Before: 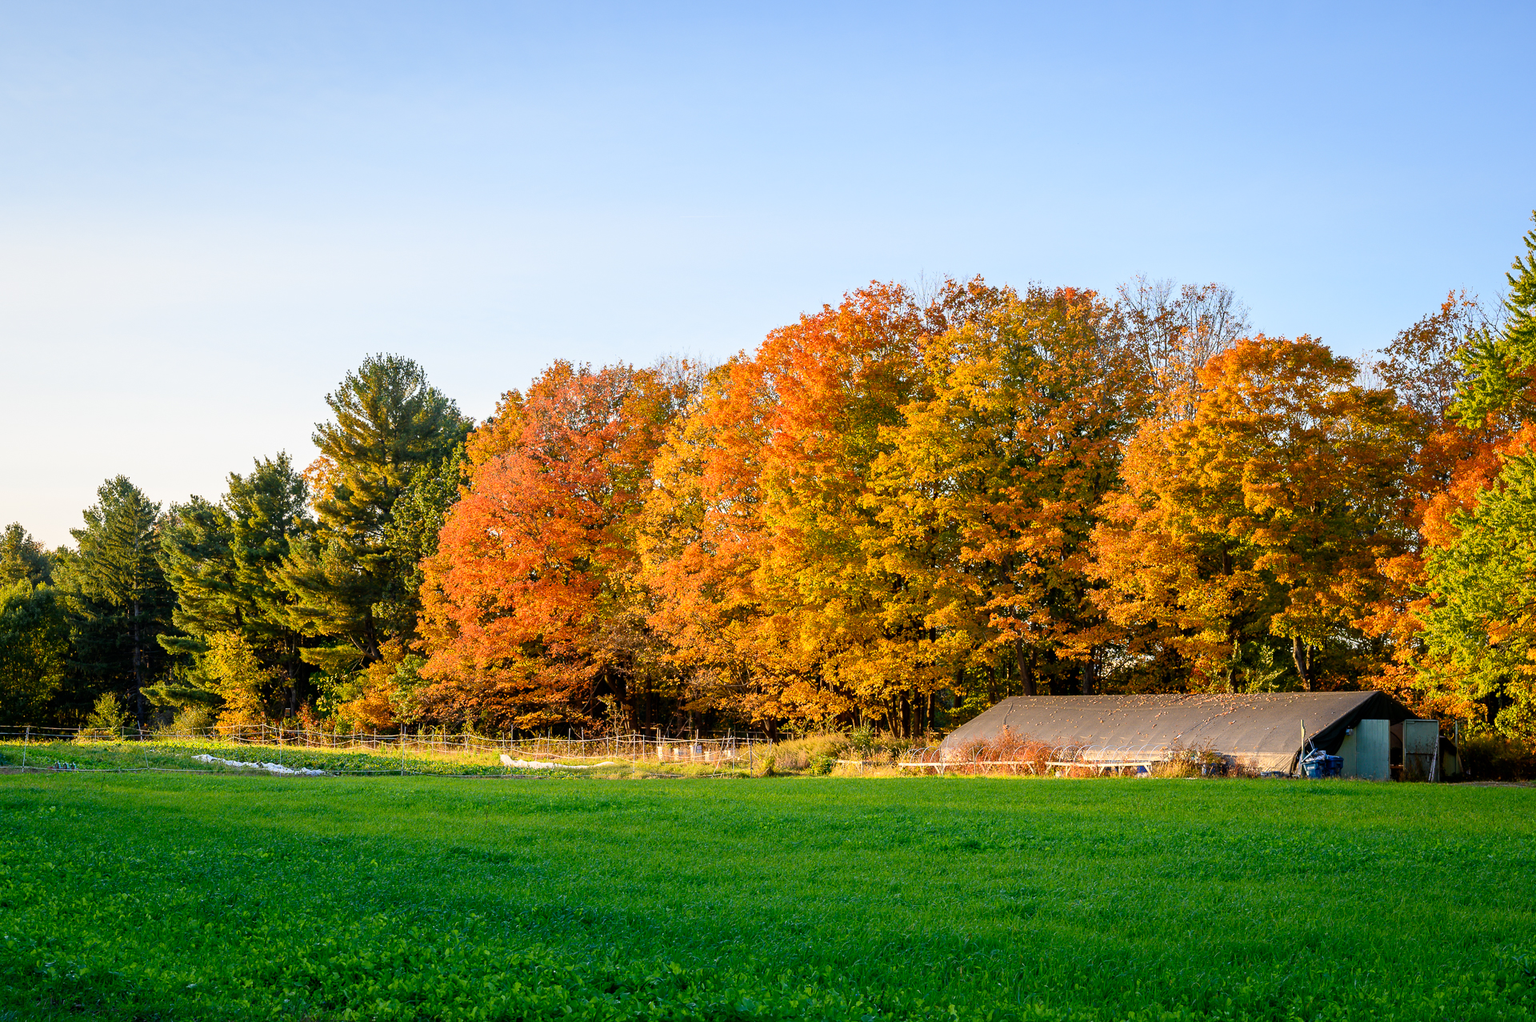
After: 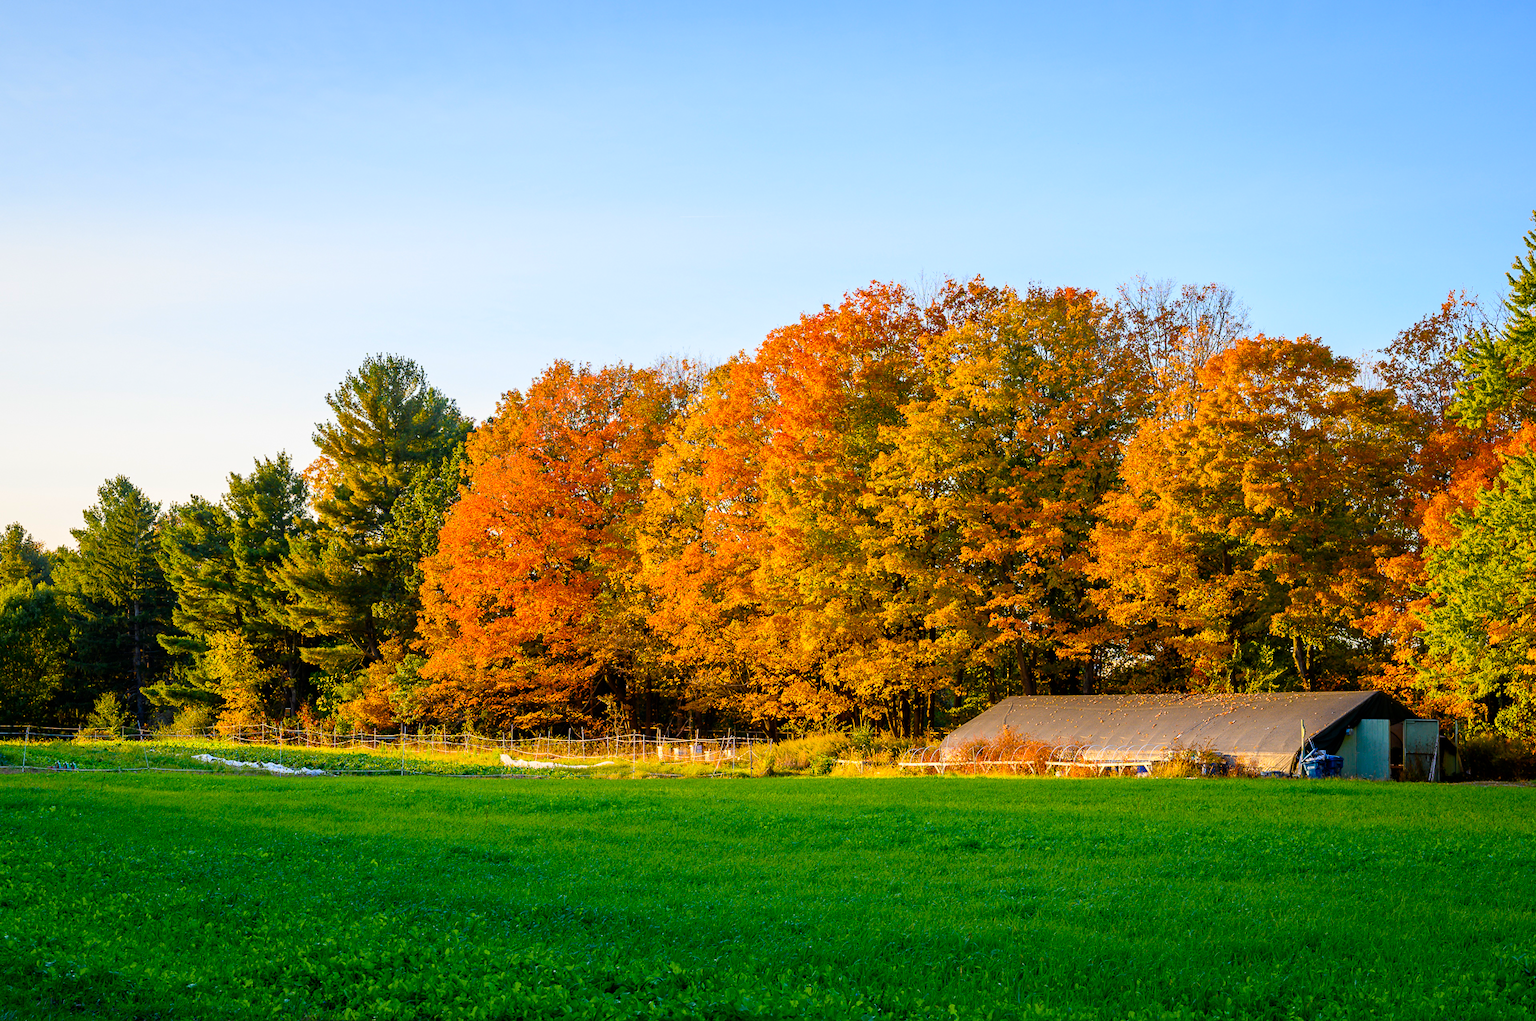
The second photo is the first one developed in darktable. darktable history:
color balance rgb: perceptual saturation grading › global saturation 30.535%, global vibrance 20%
